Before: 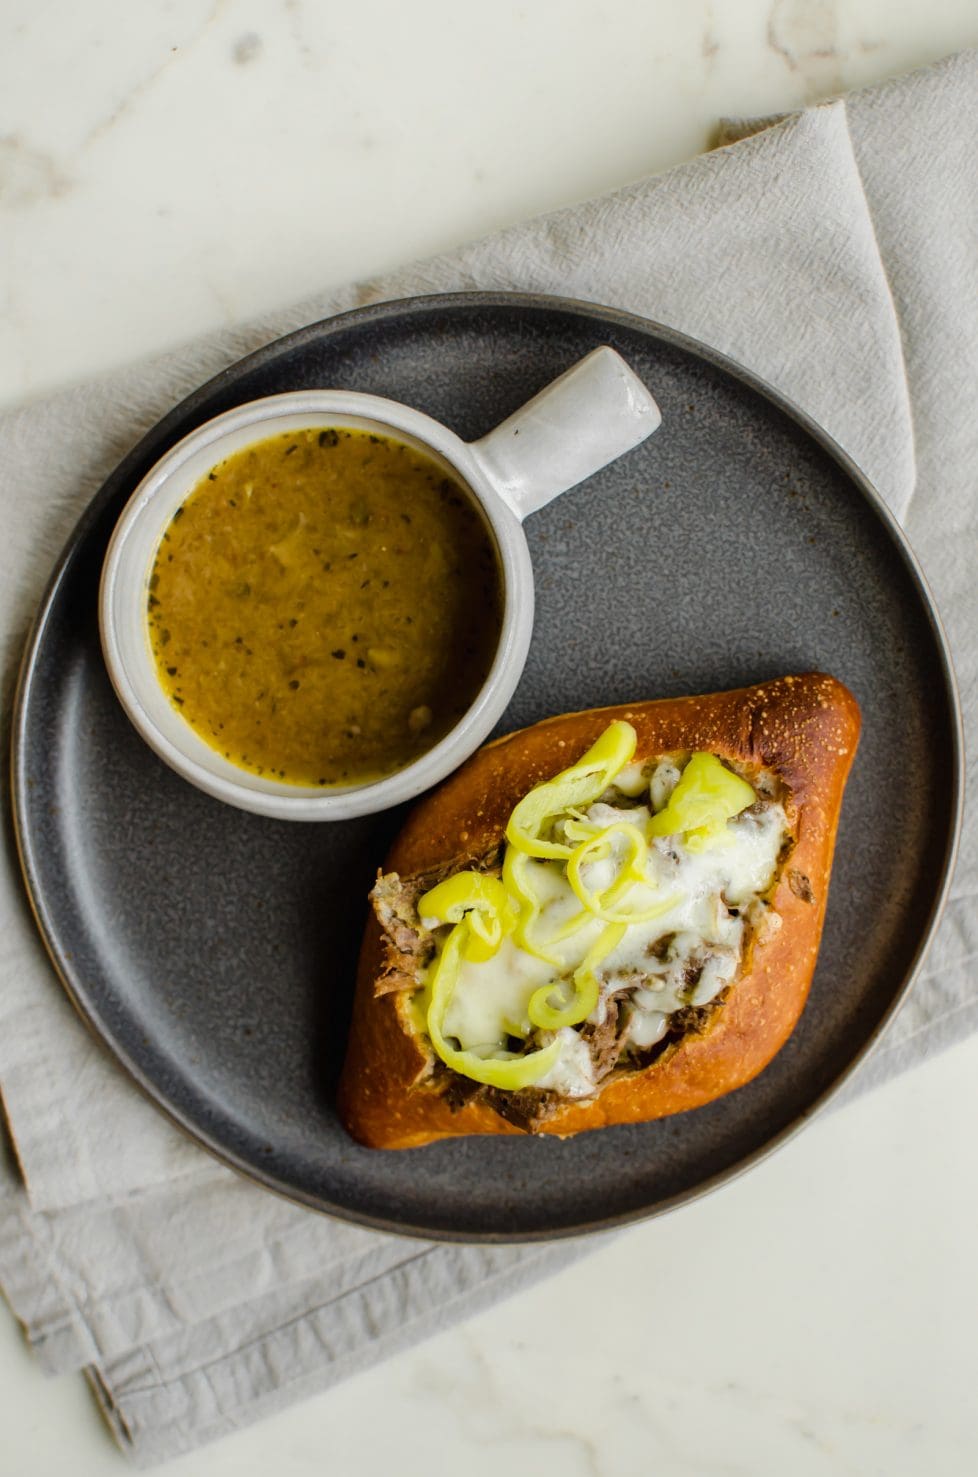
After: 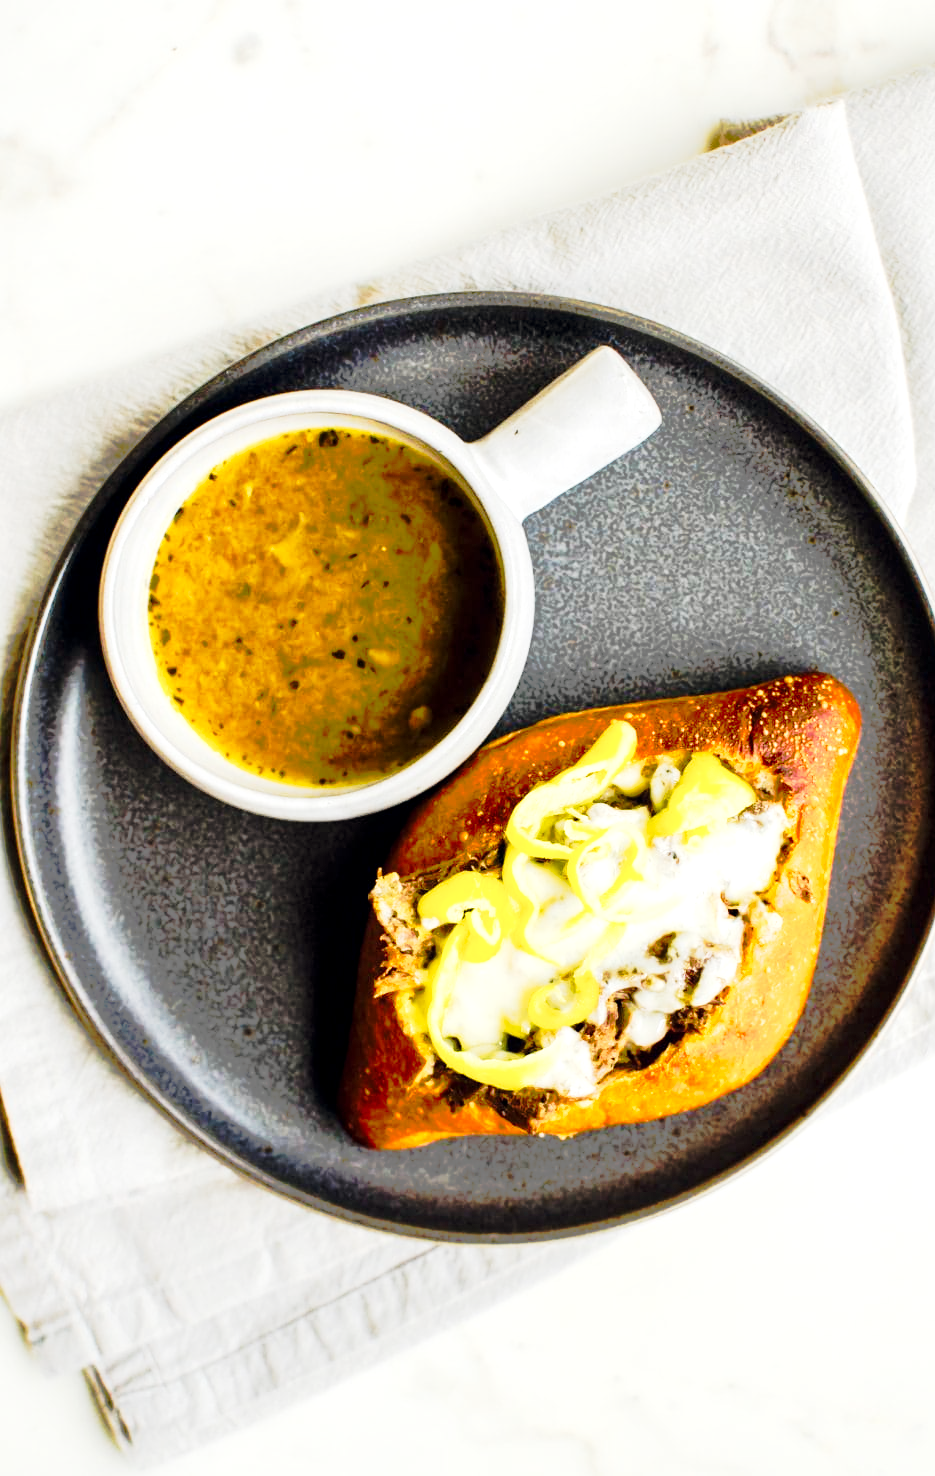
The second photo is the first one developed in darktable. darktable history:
color balance rgb: global offset › chroma 0.058%, global offset › hue 253.86°, perceptual saturation grading › global saturation -0.007%, global vibrance 20%
exposure: black level correction 0.001, exposure 1.044 EV, compensate exposure bias true, compensate highlight preservation false
crop: right 4.392%, bottom 0.043%
local contrast: highlights 104%, shadows 99%, detail 120%, midtone range 0.2
tone curve: curves: ch0 [(0, 0) (0.081, 0.033) (0.192, 0.124) (0.283, 0.238) (0.407, 0.476) (0.495, 0.521) (0.661, 0.756) (0.788, 0.87) (1, 0.951)]; ch1 [(0, 0) (0.161, 0.092) (0.35, 0.33) (0.392, 0.392) (0.427, 0.426) (0.479, 0.472) (0.505, 0.497) (0.521, 0.524) (0.567, 0.56) (0.583, 0.592) (0.625, 0.627) (0.678, 0.733) (1, 1)]; ch2 [(0, 0) (0.346, 0.362) (0.404, 0.427) (0.502, 0.499) (0.531, 0.523) (0.544, 0.561) (0.58, 0.59) (0.629, 0.642) (0.717, 0.678) (1, 1)], preserve colors none
